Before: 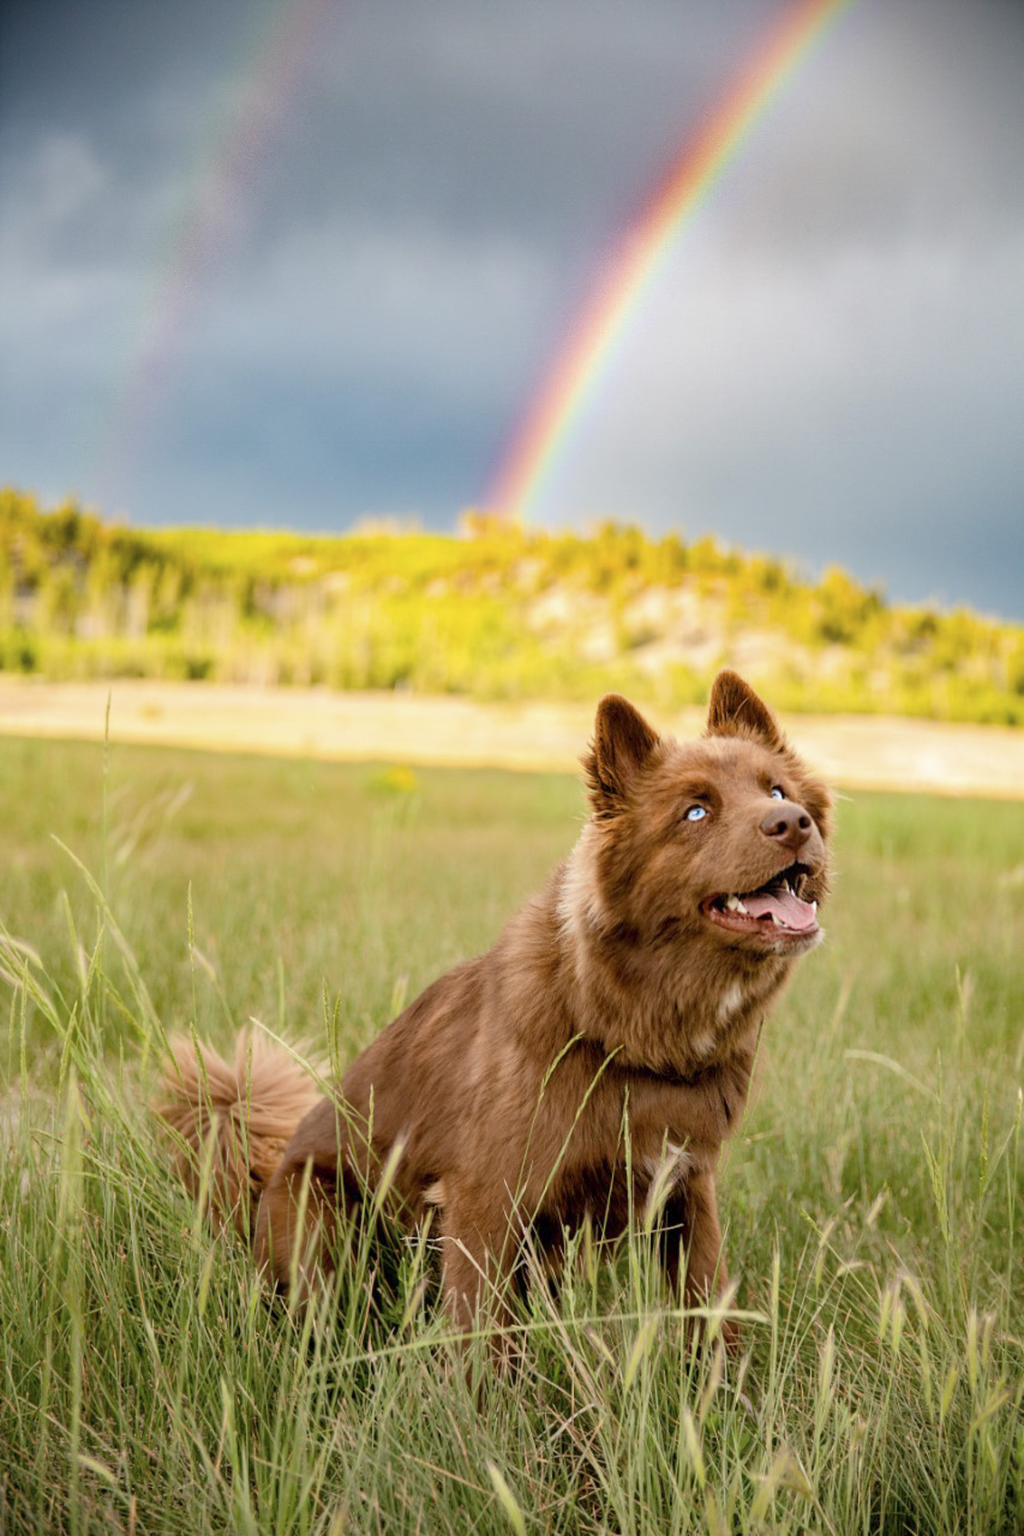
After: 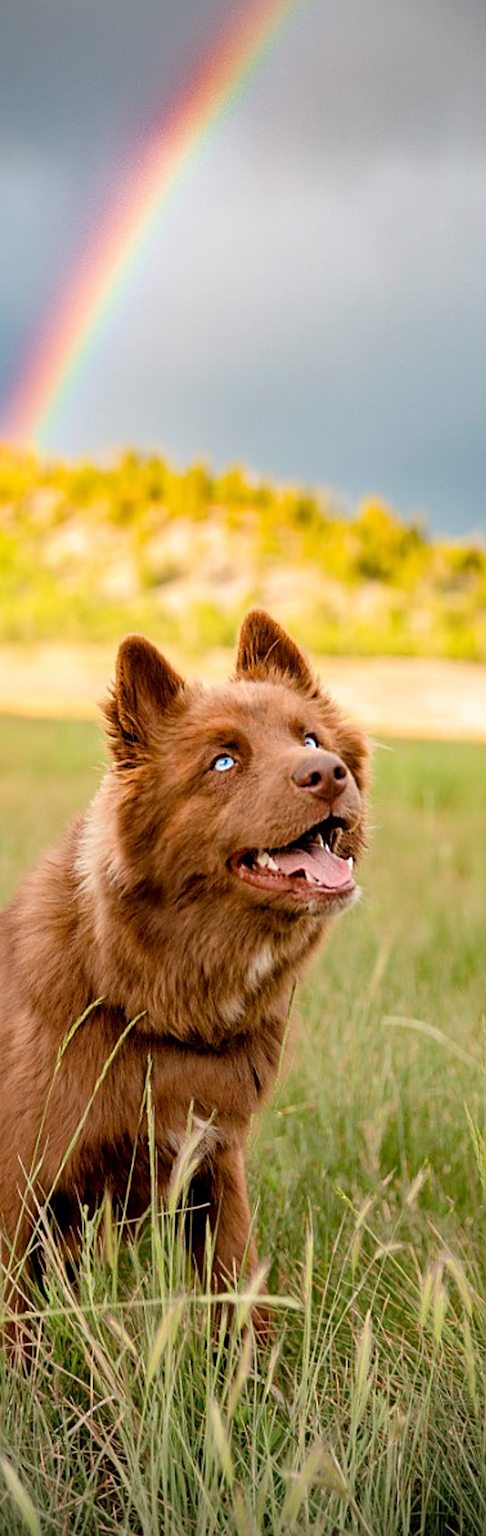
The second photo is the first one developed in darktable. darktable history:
crop: left 47.628%, top 6.643%, right 7.874%
sharpen: on, module defaults
vignetting: on, module defaults
